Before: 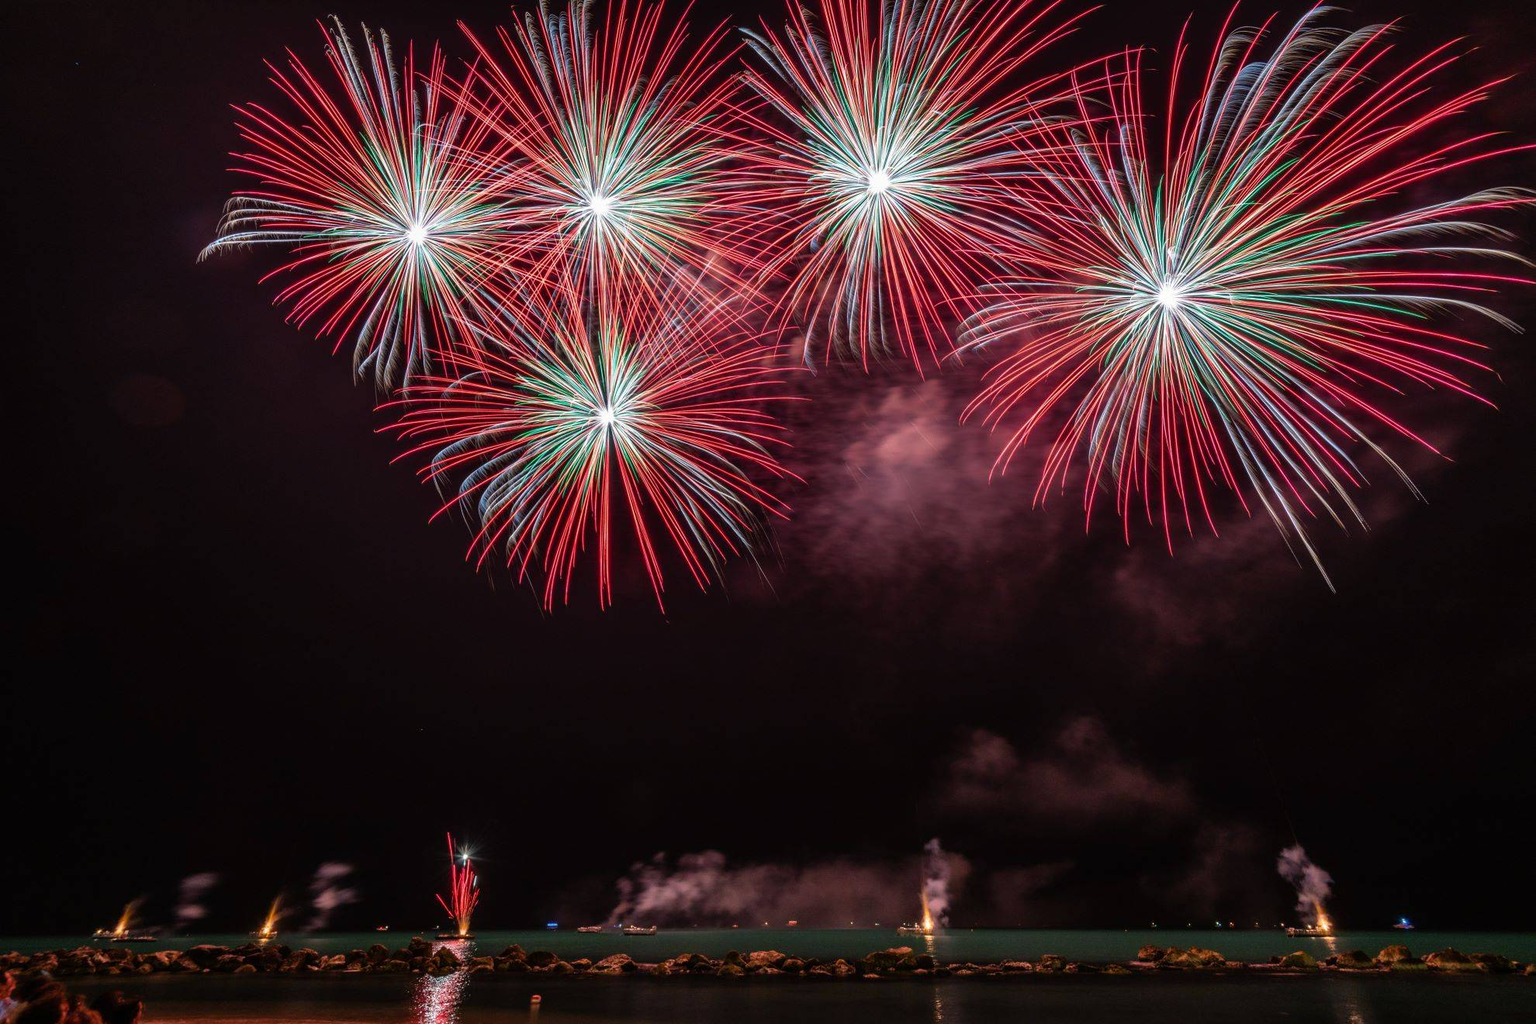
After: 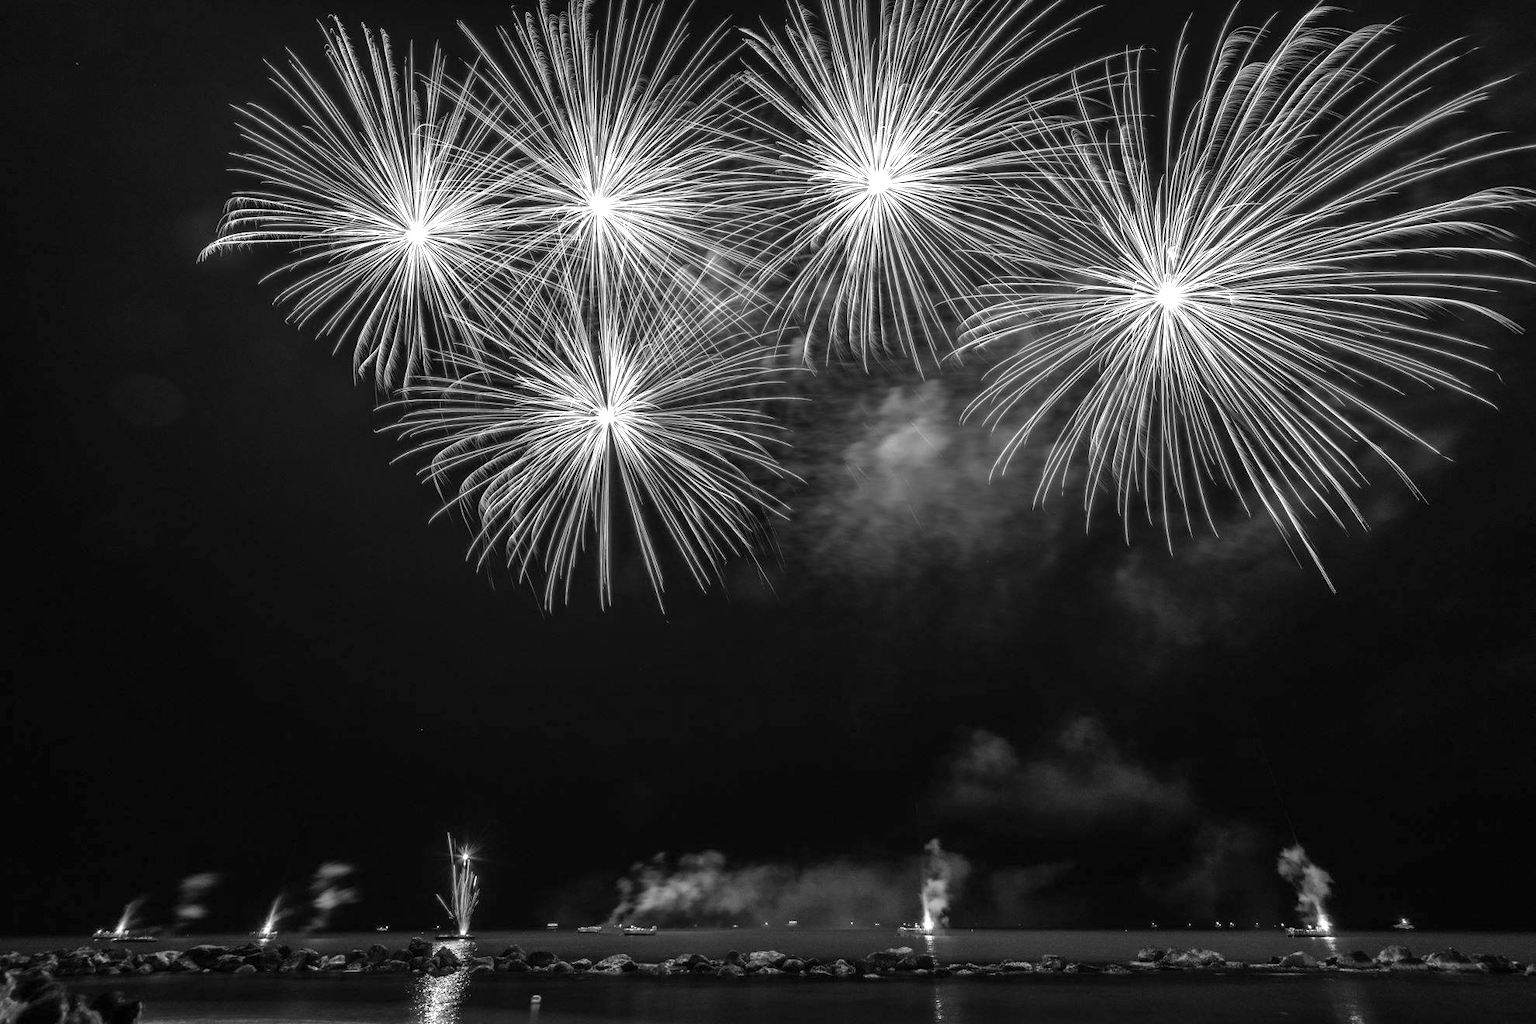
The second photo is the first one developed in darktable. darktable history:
monochrome: size 1
exposure: exposure 0.657 EV, compensate highlight preservation false
